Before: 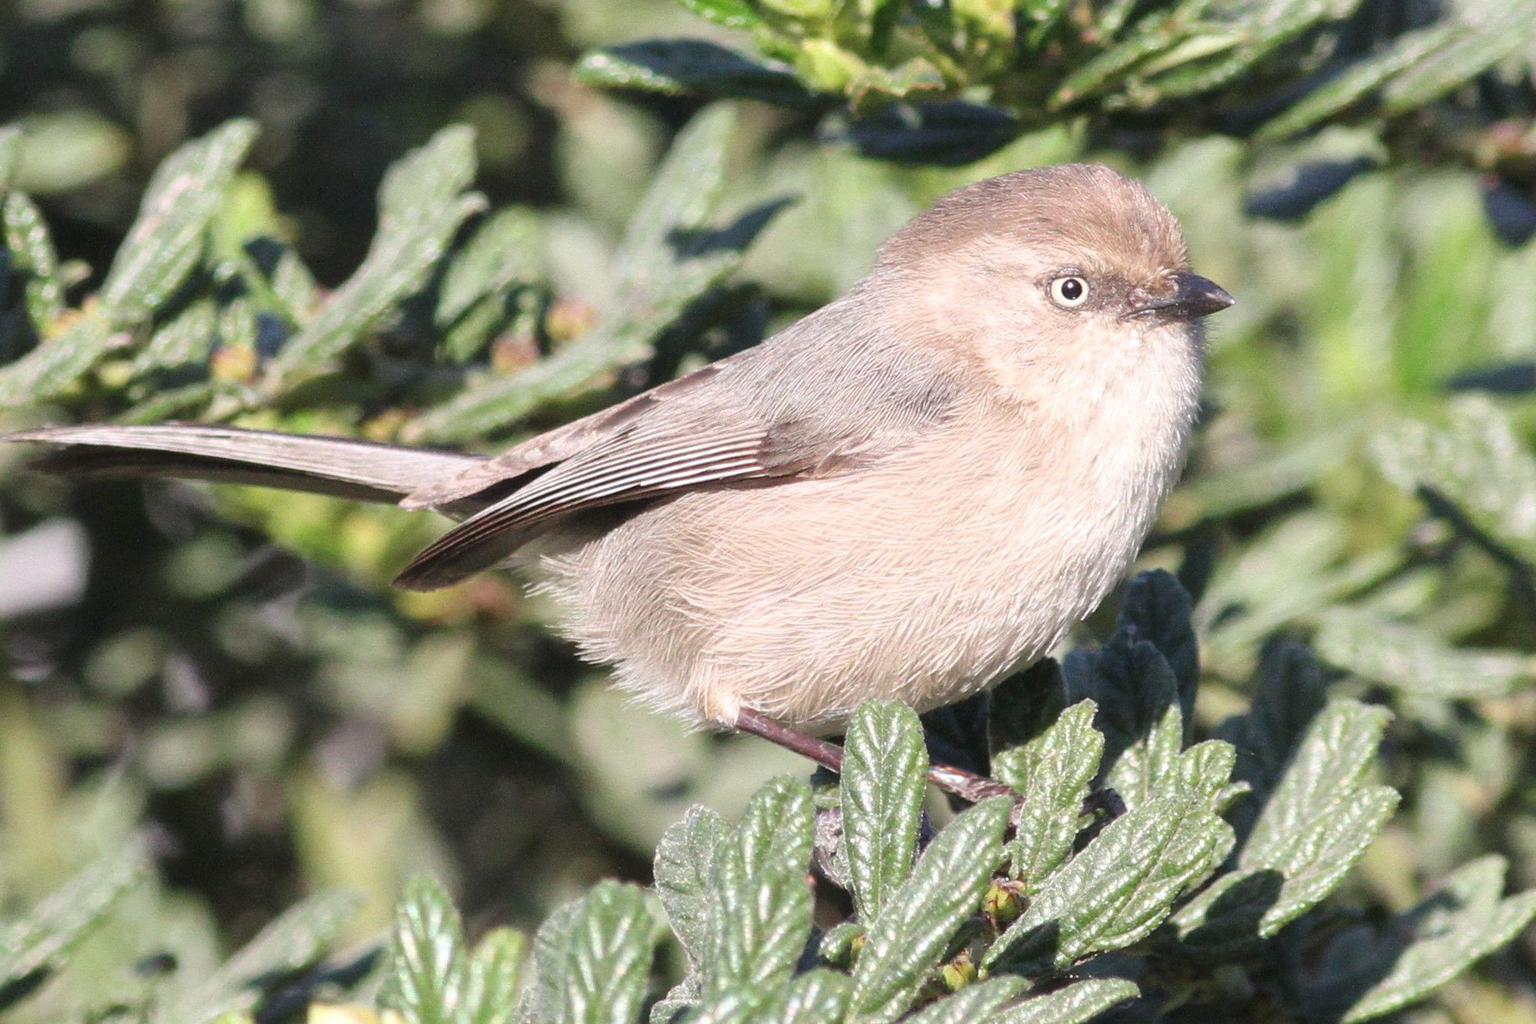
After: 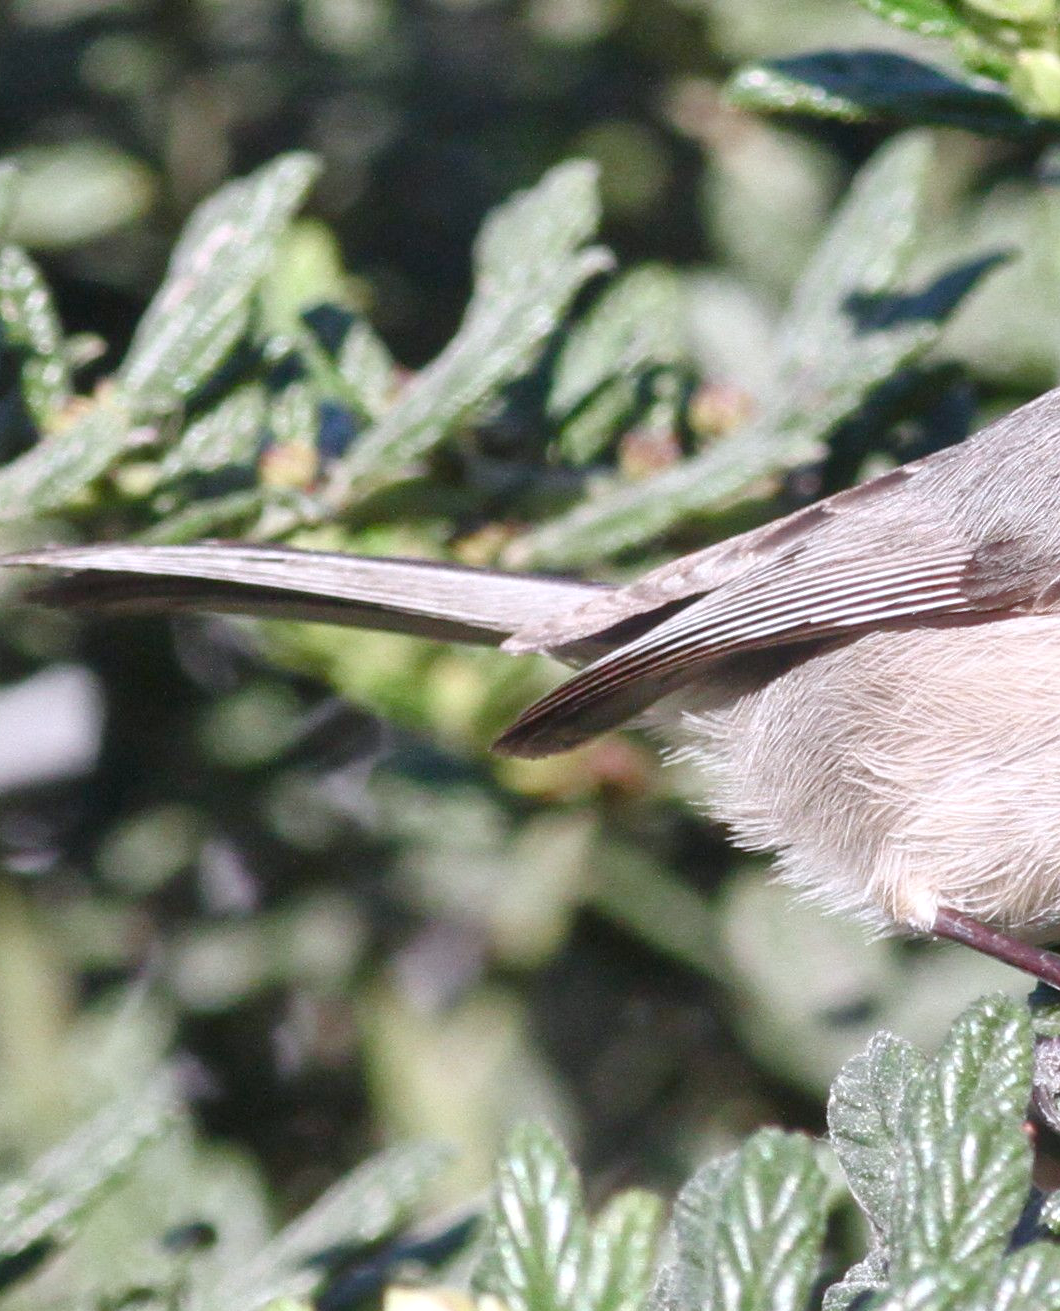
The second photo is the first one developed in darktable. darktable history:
color calibration: illuminant as shot in camera, x 0.358, y 0.373, temperature 4628.91 K
bloom: size 9%, threshold 100%, strength 7%
crop: left 0.587%, right 45.588%, bottom 0.086%
shadows and highlights: radius 171.16, shadows 27, white point adjustment 3.13, highlights -67.95, soften with gaussian
color balance rgb: perceptual saturation grading › global saturation 20%, perceptual saturation grading › highlights -50%, perceptual saturation grading › shadows 30%
